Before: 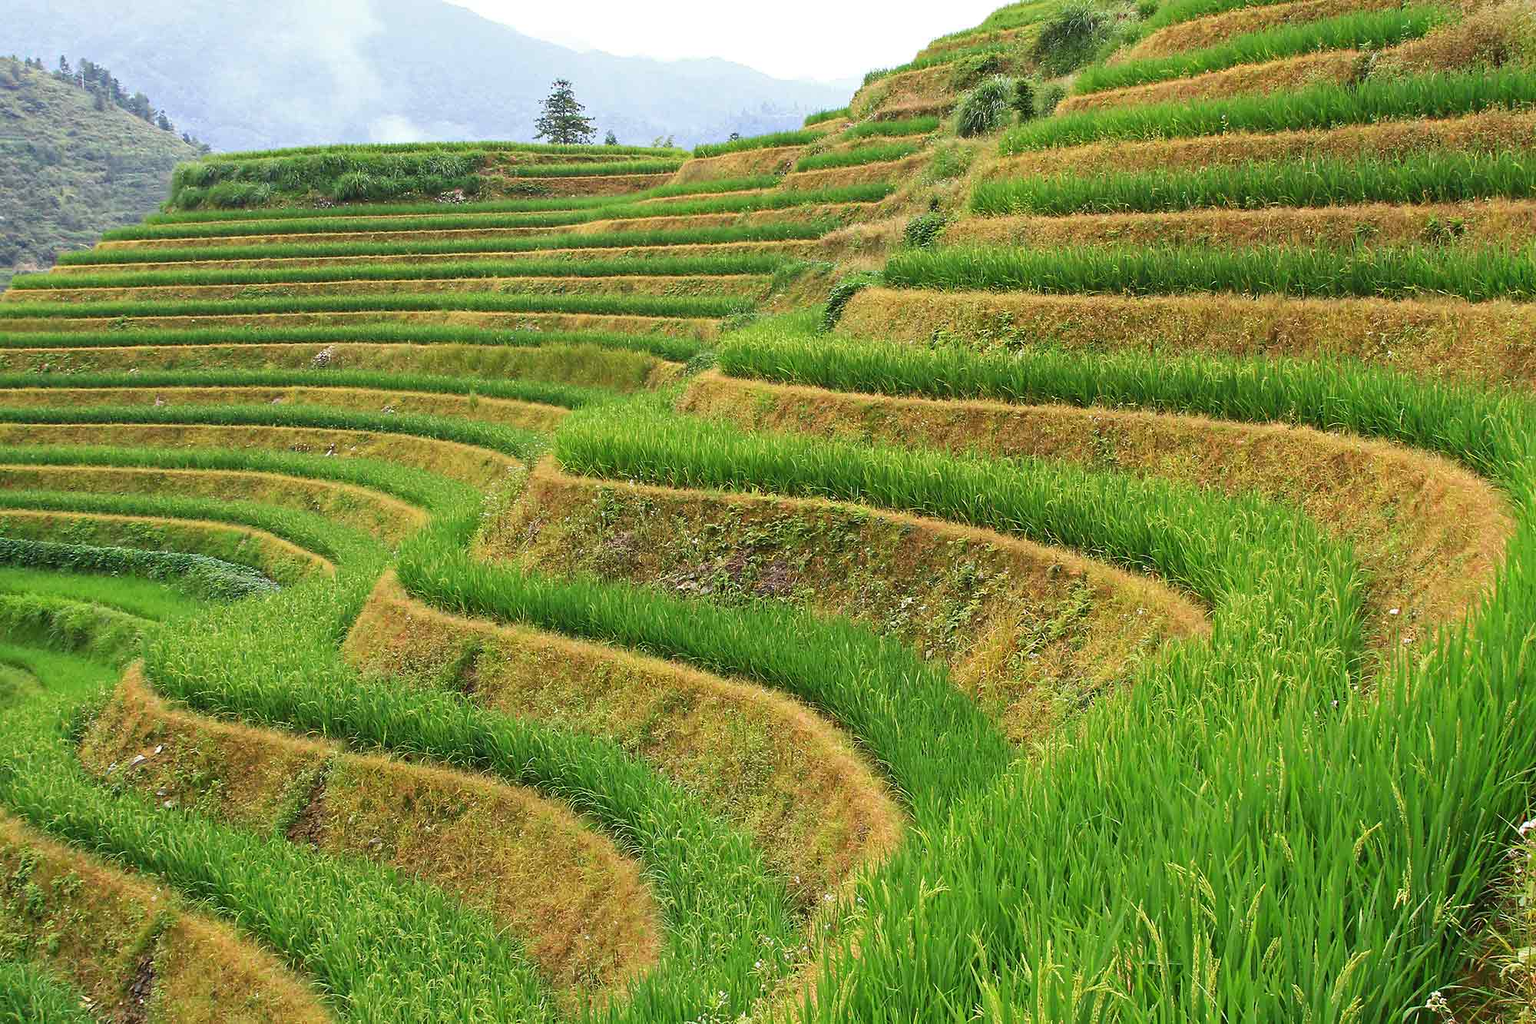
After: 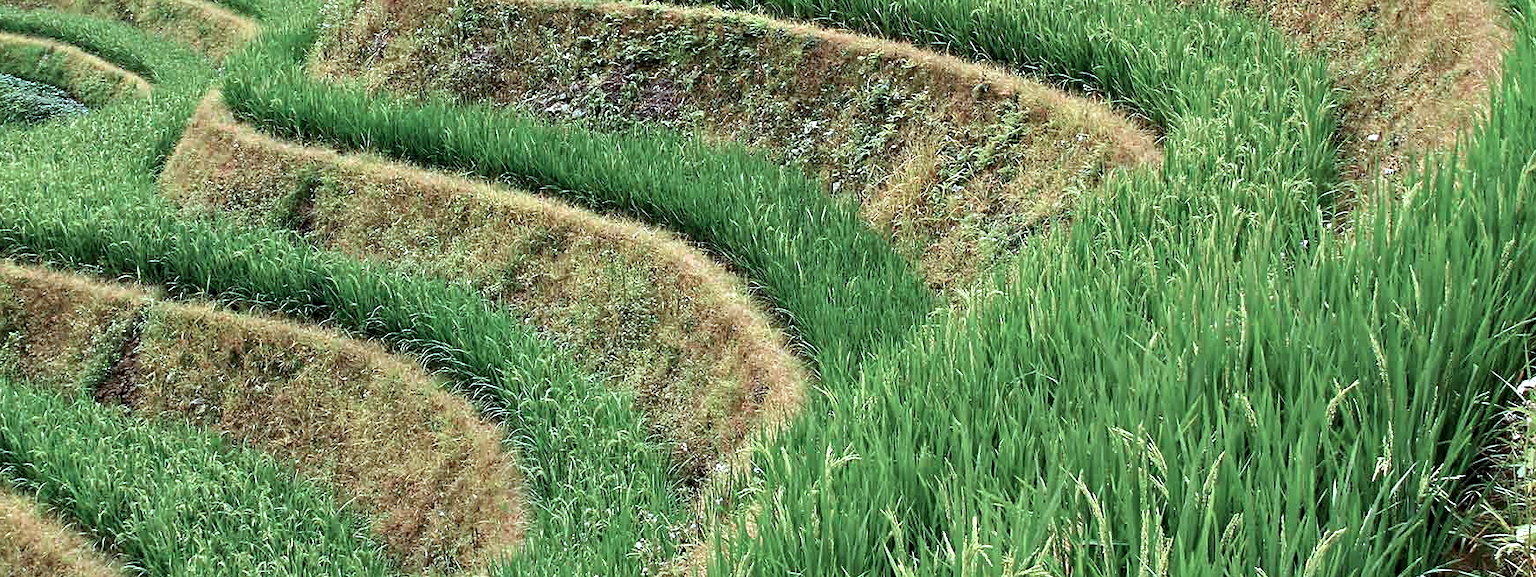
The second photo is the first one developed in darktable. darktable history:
contrast equalizer: octaves 7, y [[0.6 ×6], [0.55 ×6], [0 ×6], [0 ×6], [0 ×6]]
crop and rotate: left 13.306%, top 48.129%, bottom 2.928%
color correction: highlights a* -12.64, highlights b* -18.1, saturation 0.7
